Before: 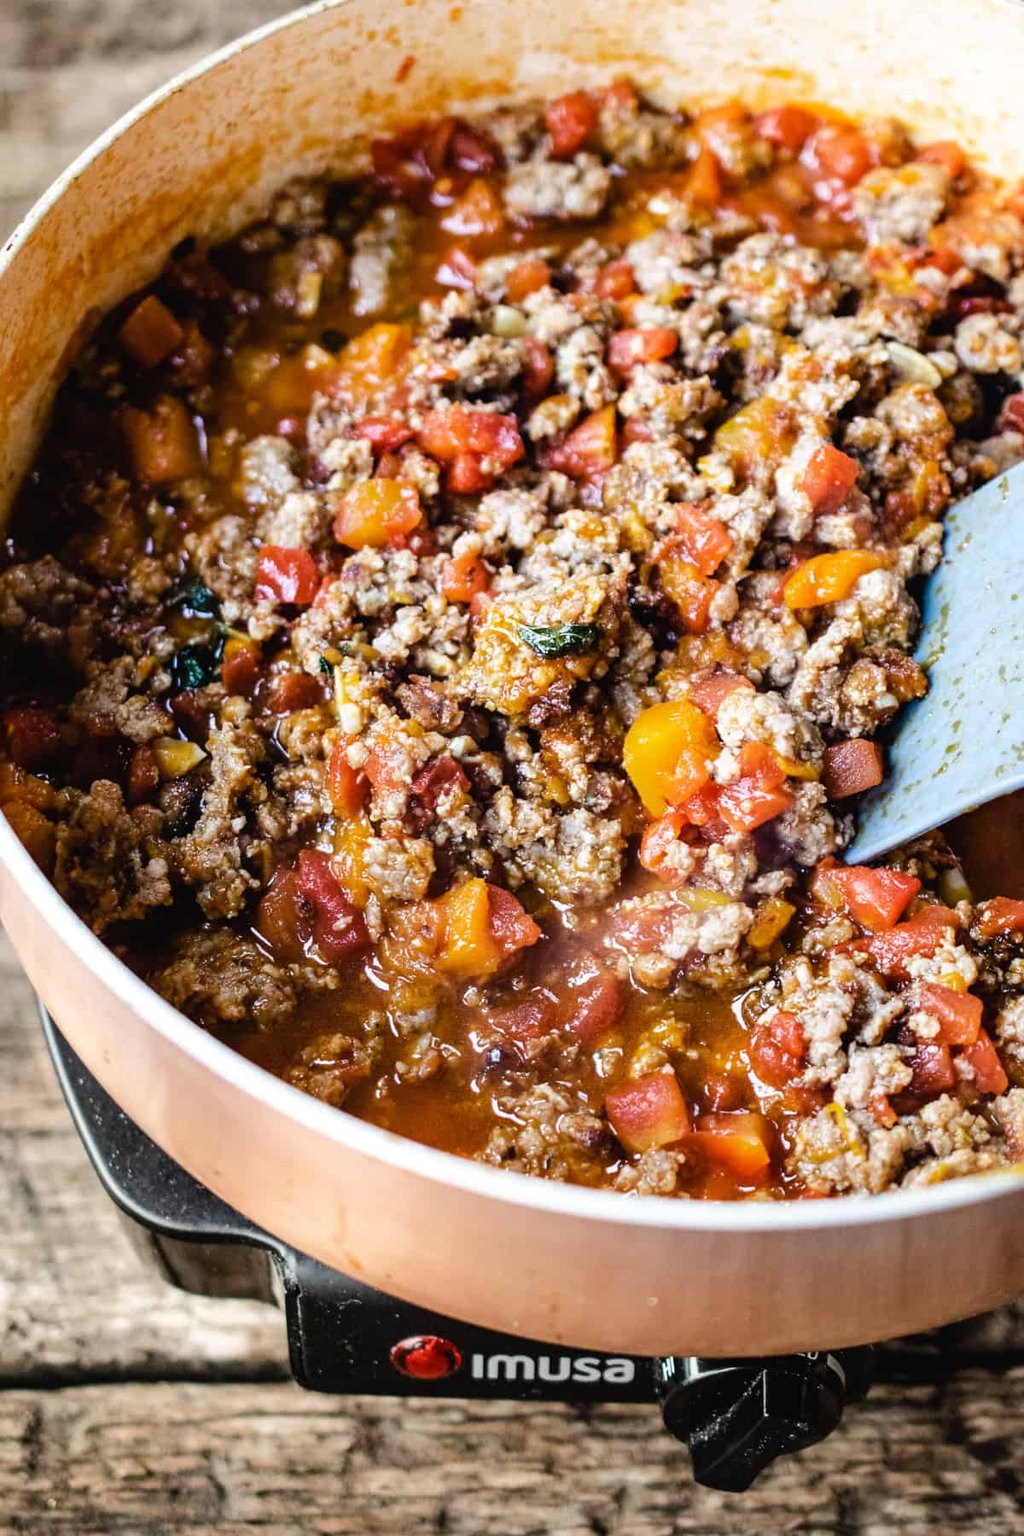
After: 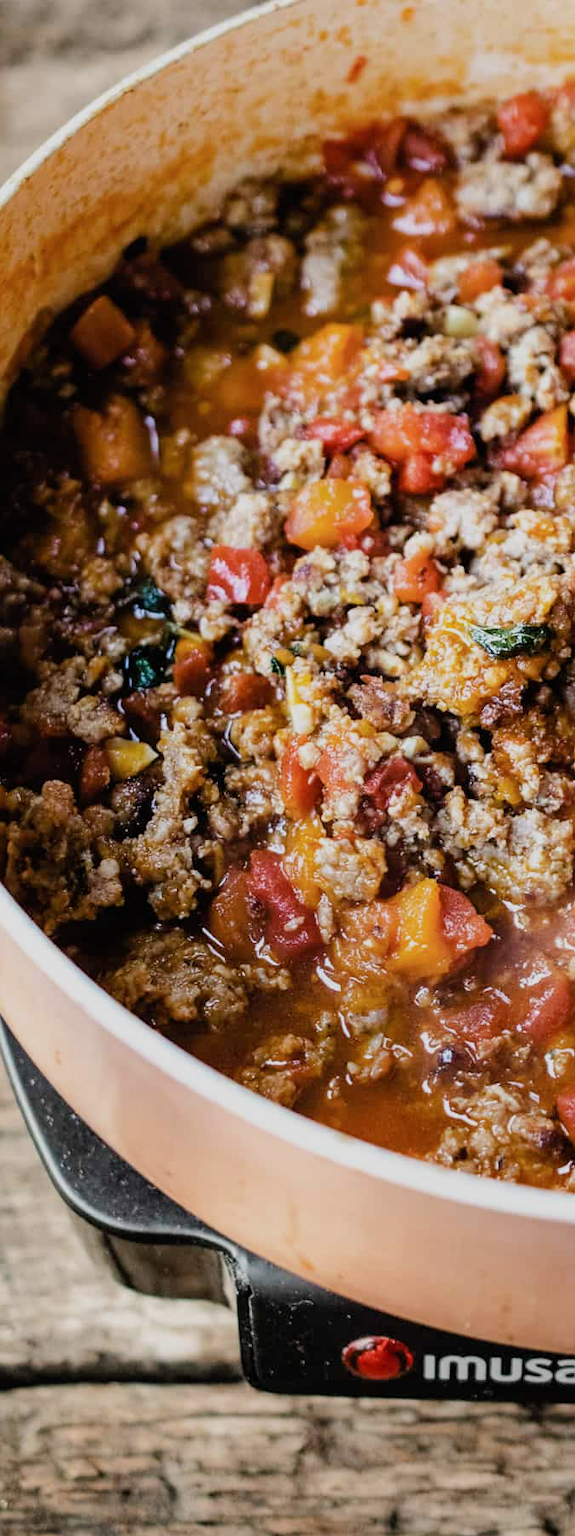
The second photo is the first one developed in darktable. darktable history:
filmic rgb: black relative exposure -16 EV, white relative exposure 4.02 EV, target black luminance 0%, hardness 7.64, latitude 72.22%, contrast 0.904, highlights saturation mix 11.26%, shadows ↔ highlights balance -0.381%
tone equalizer: on, module defaults
crop: left 4.8%, right 38.98%
